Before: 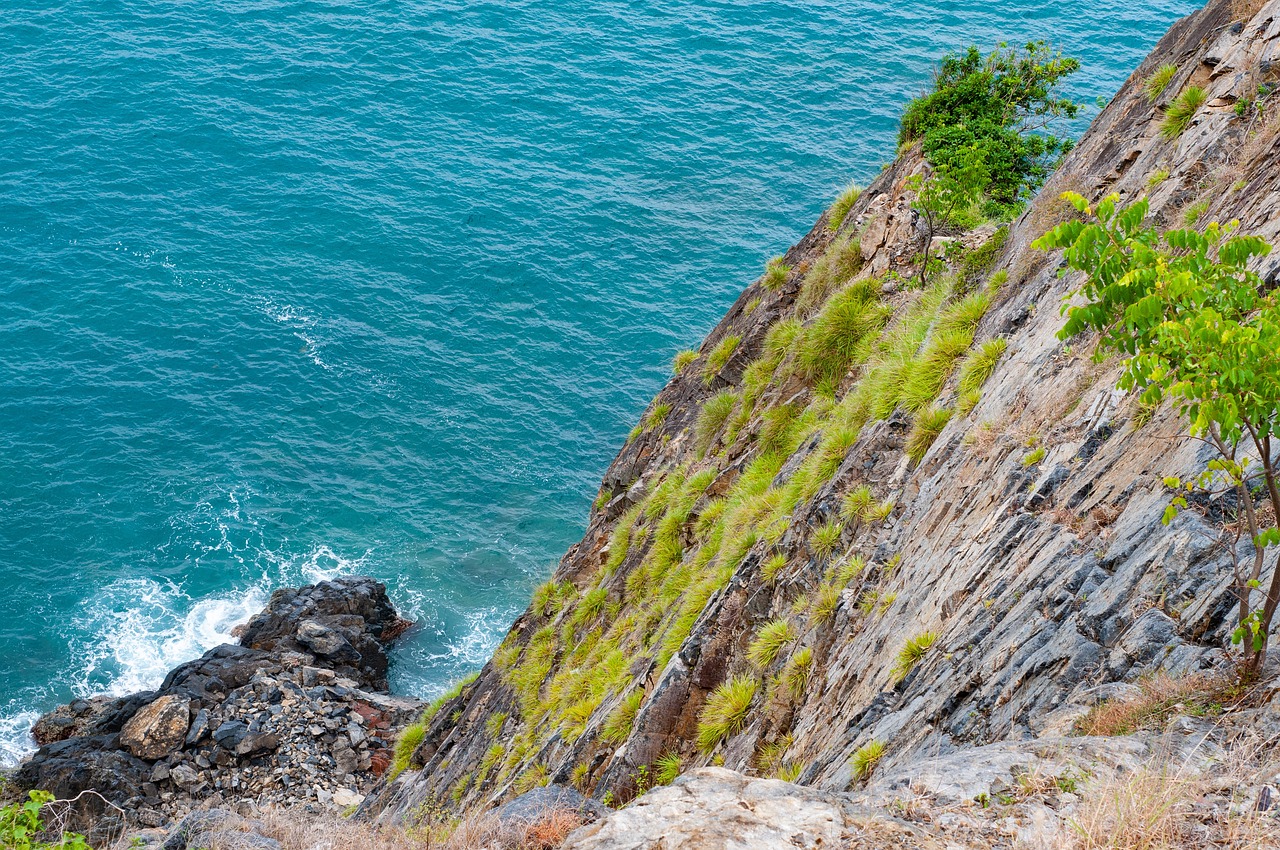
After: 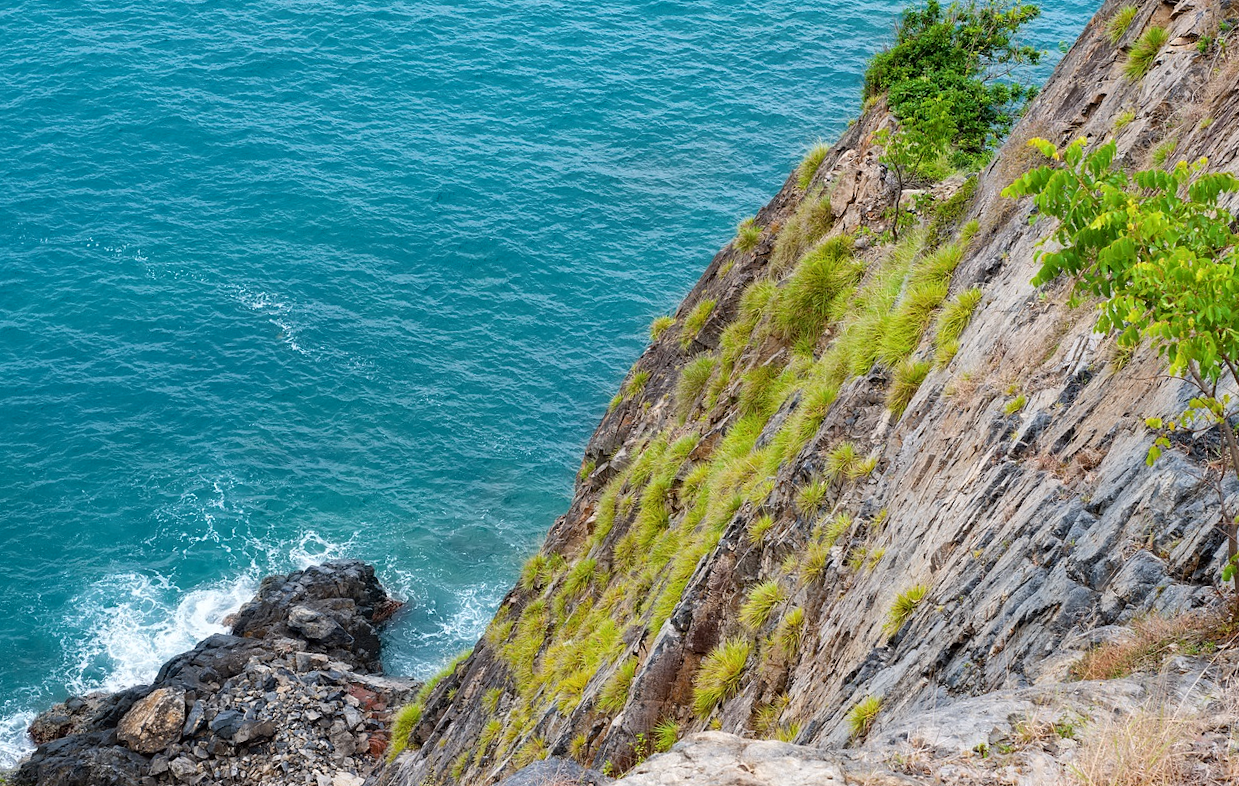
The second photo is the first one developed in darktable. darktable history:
contrast equalizer: y [[0.5 ×6], [0.5 ×6], [0.5 ×6], [0 ×6], [0, 0, 0, 0.581, 0.011, 0]]
rotate and perspective: rotation -3°, crop left 0.031, crop right 0.968, crop top 0.07, crop bottom 0.93
